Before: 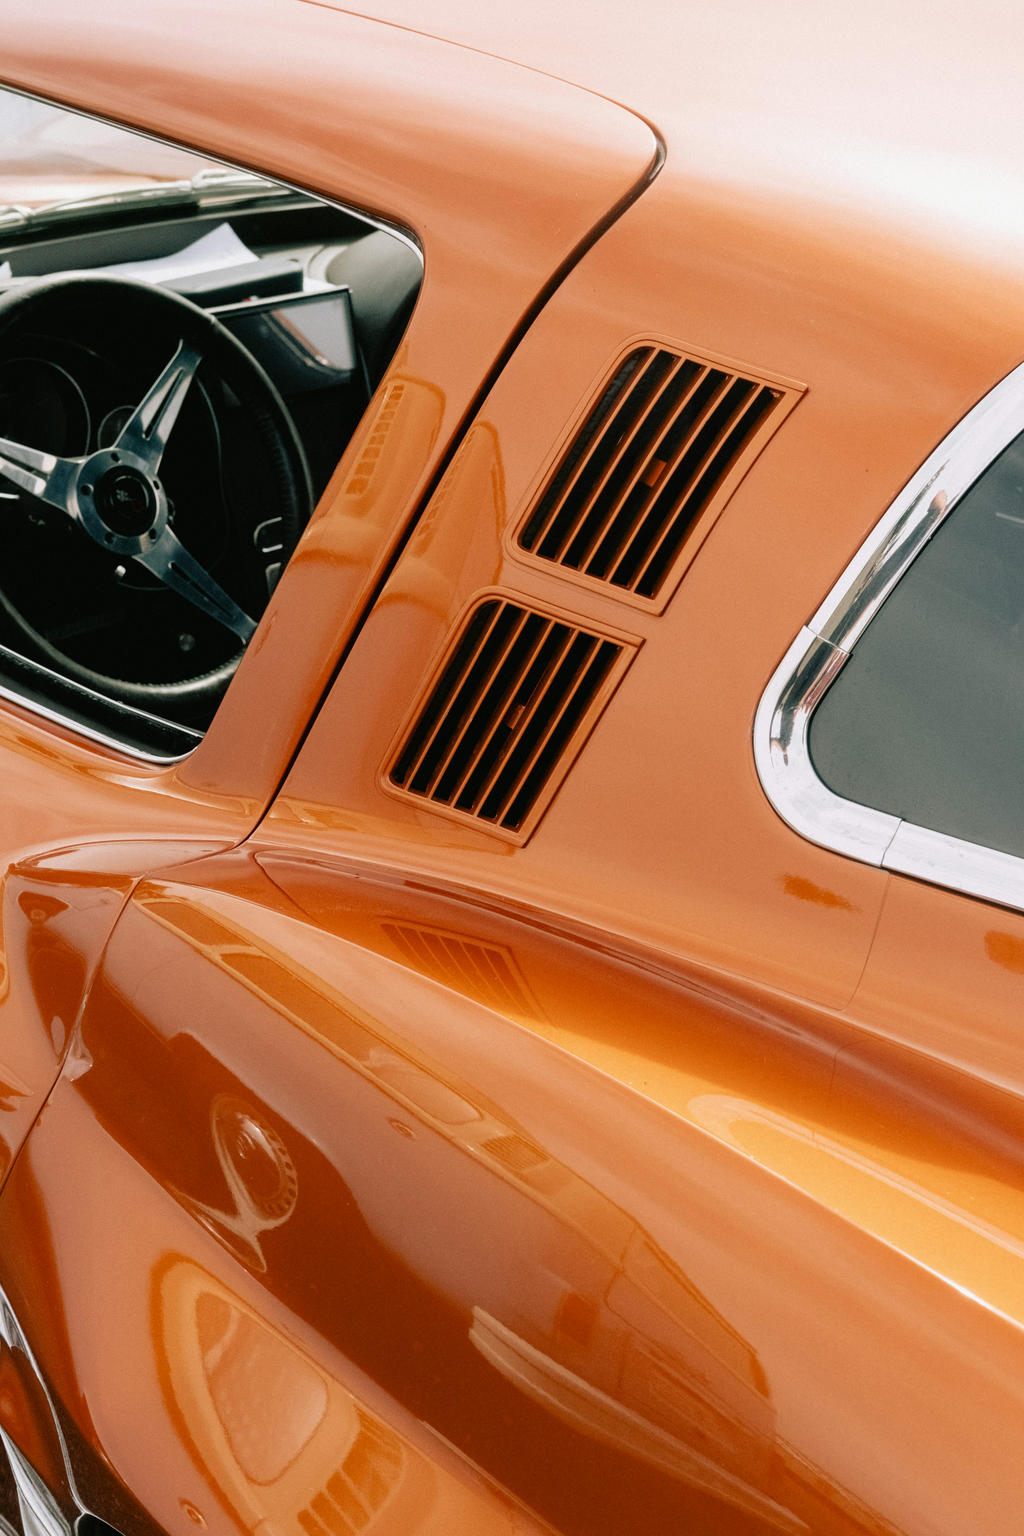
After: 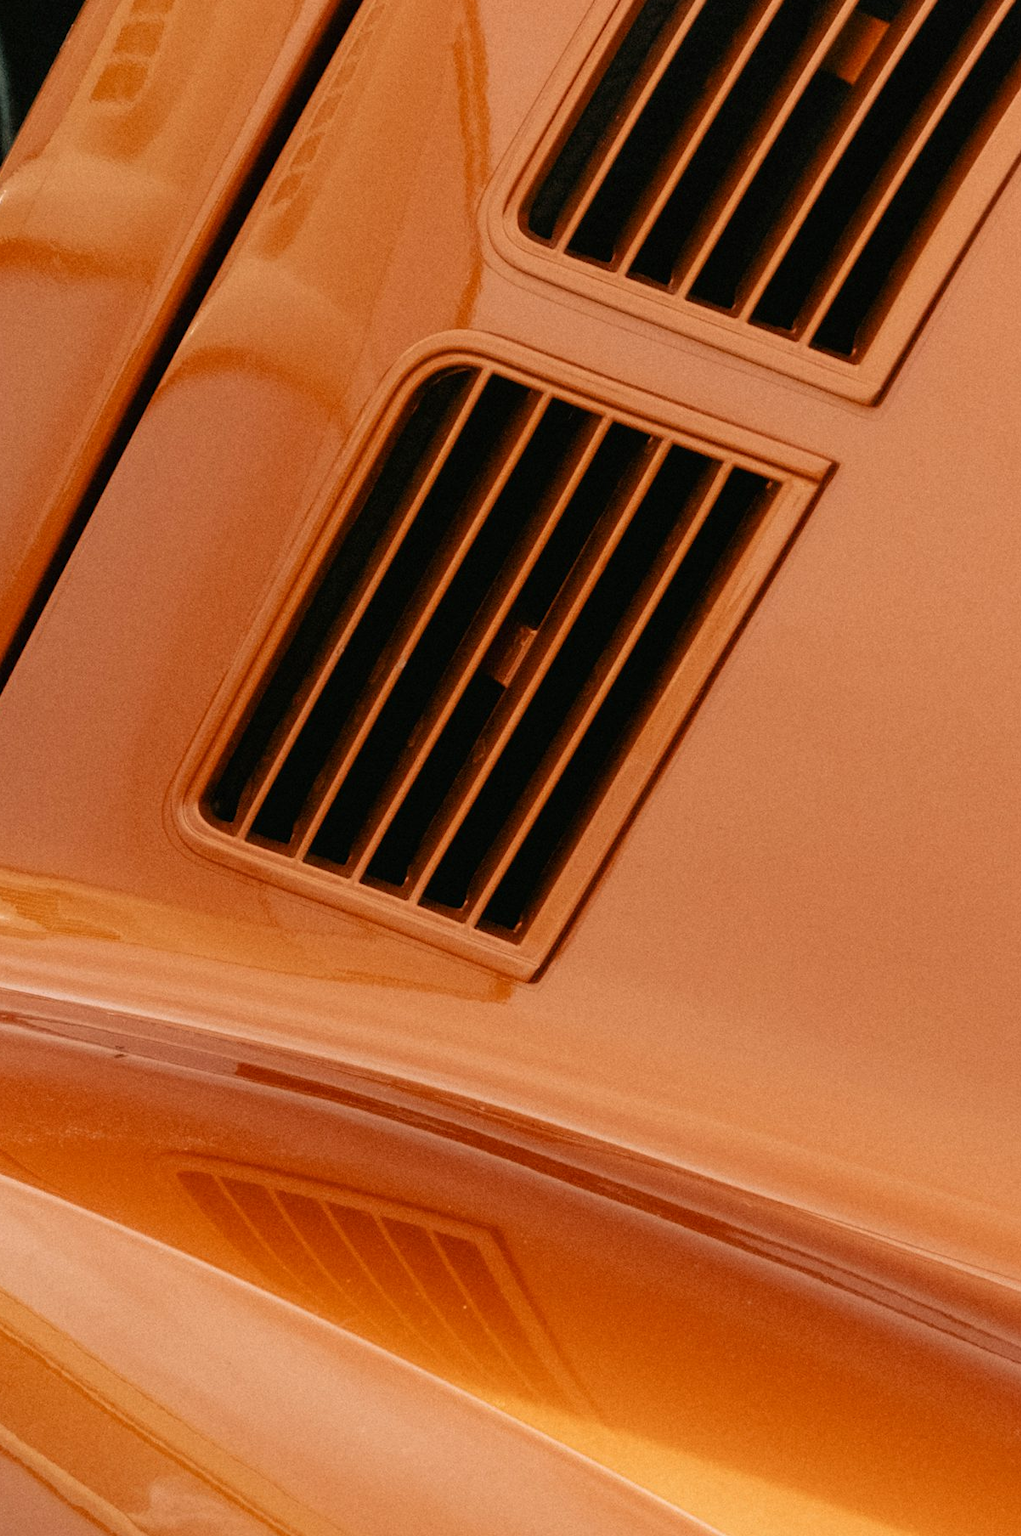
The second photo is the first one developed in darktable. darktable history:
crop: left 30.203%, top 29.511%, right 29.703%, bottom 30.29%
